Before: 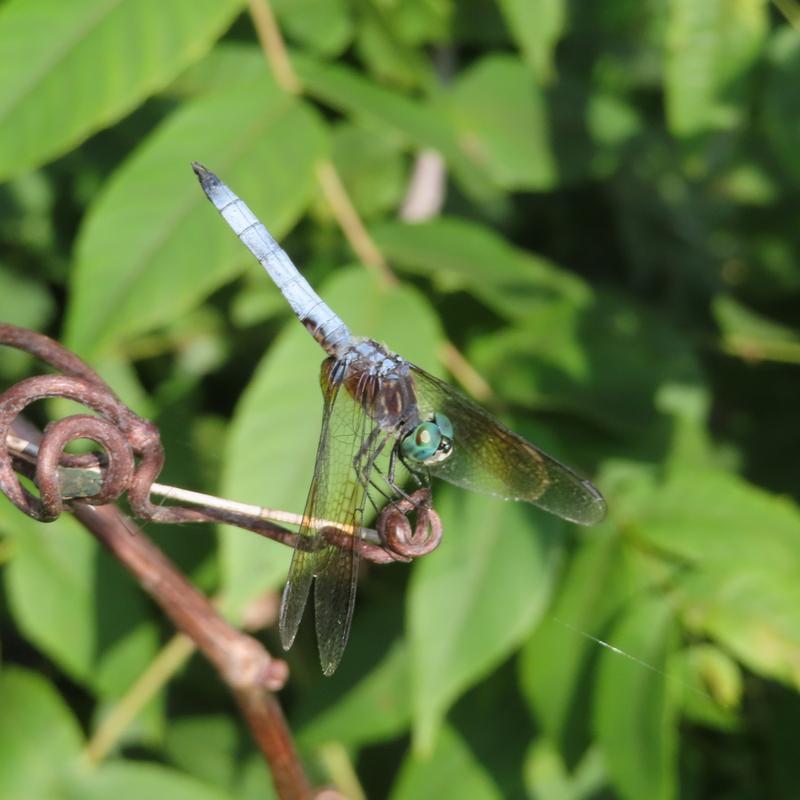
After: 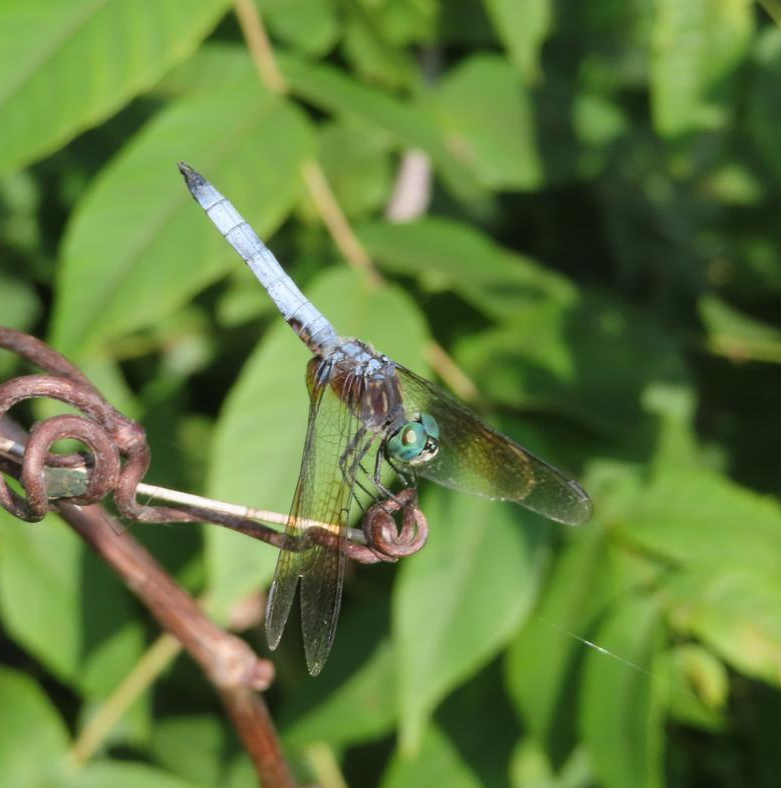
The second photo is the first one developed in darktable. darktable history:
crop and rotate: left 1.772%, right 0.52%, bottom 1.382%
